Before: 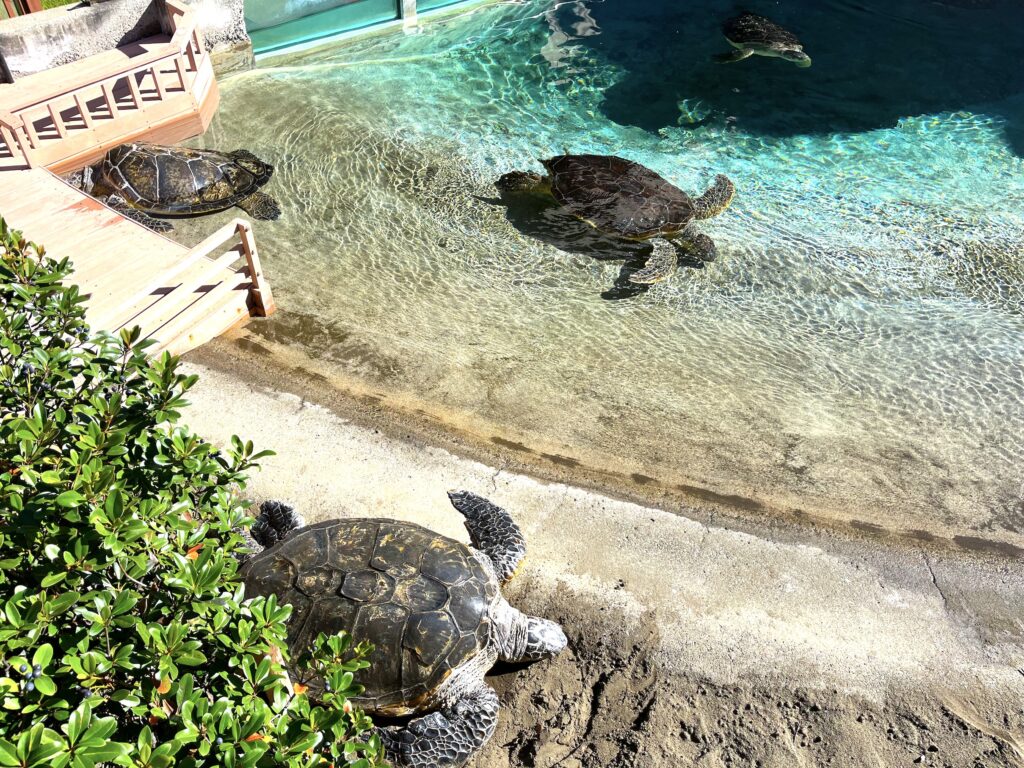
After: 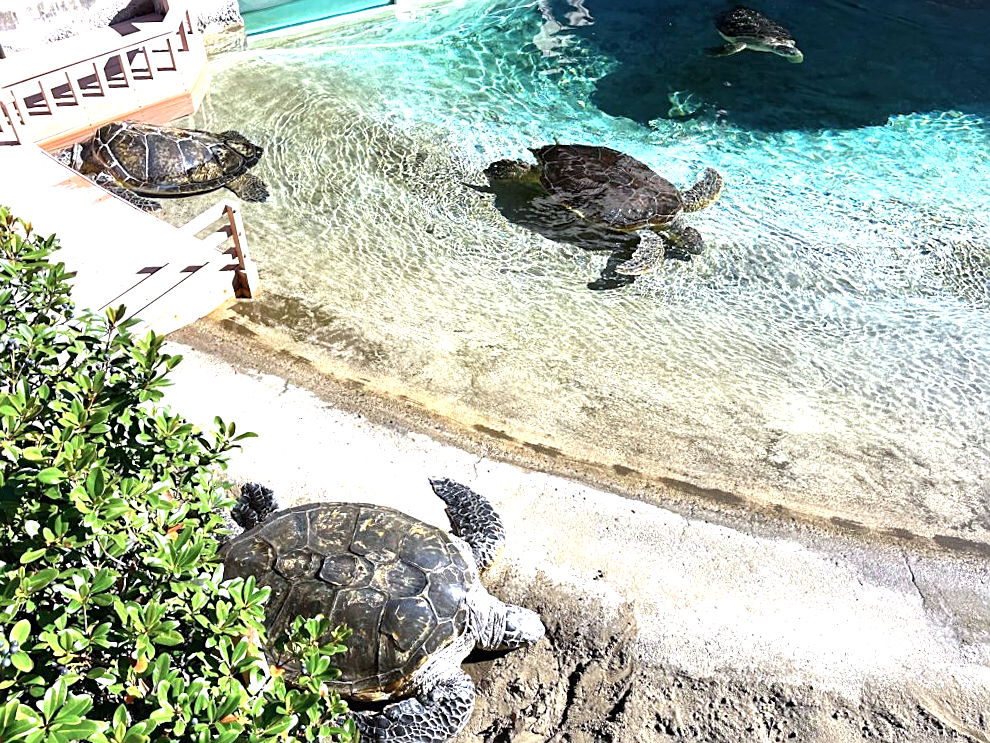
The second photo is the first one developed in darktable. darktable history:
crop and rotate: angle -1.45°
exposure: black level correction 0, exposure 0.7 EV, compensate highlight preservation false
color calibration: illuminant as shot in camera, x 0.358, y 0.373, temperature 4628.91 K
sharpen: on, module defaults
